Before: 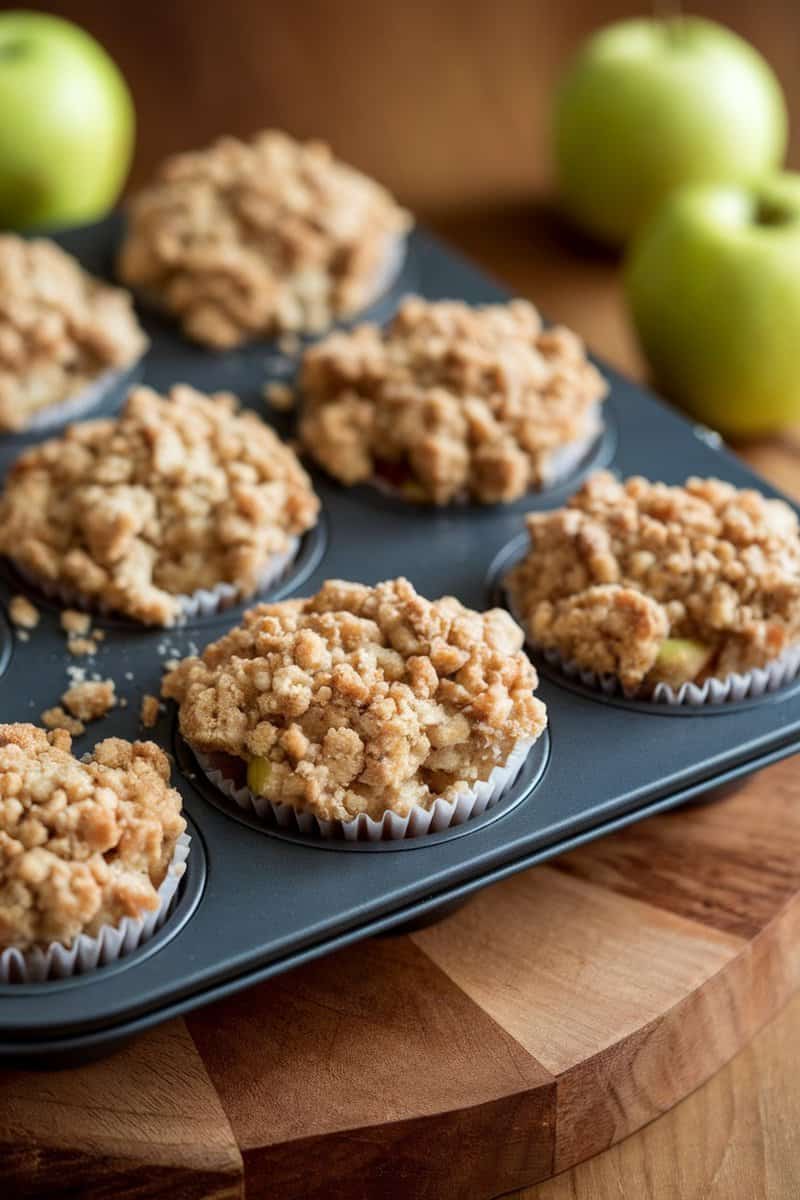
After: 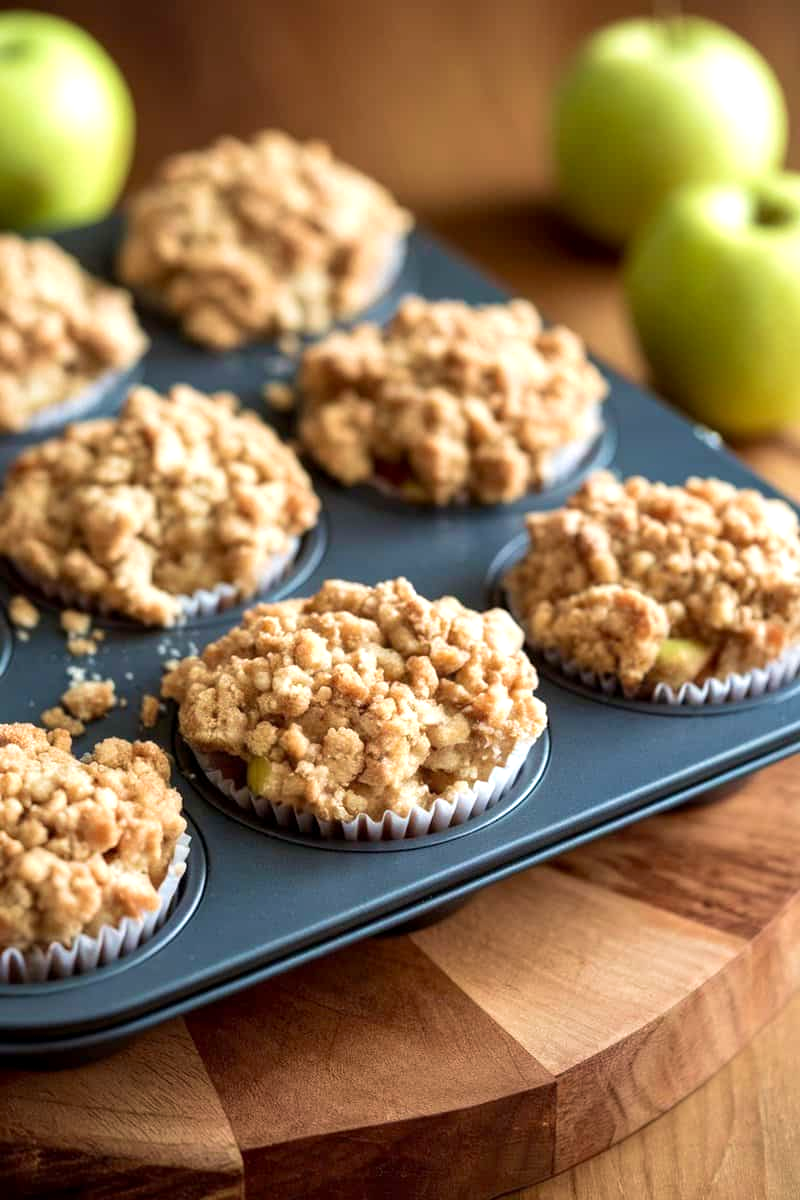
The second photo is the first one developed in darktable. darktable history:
exposure: black level correction 0.001, exposure 0.499 EV, compensate highlight preservation false
velvia: on, module defaults
